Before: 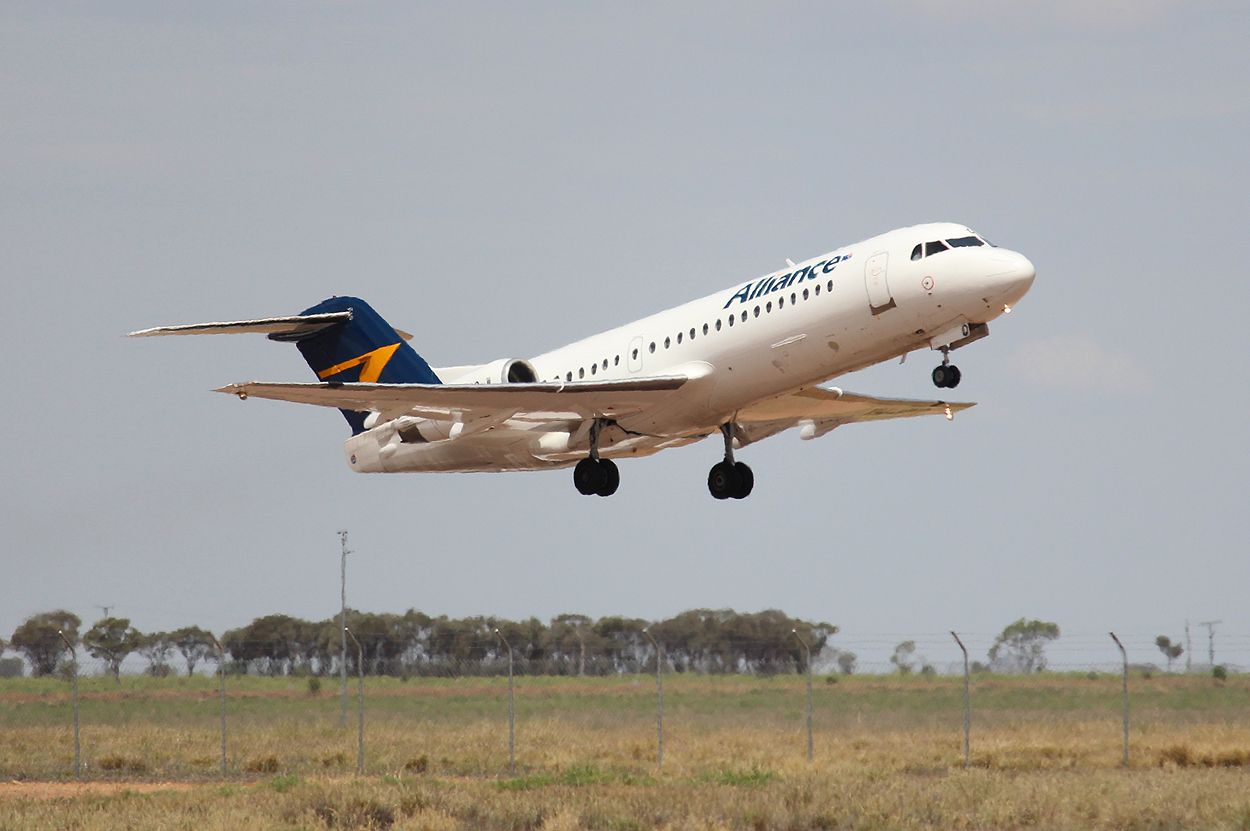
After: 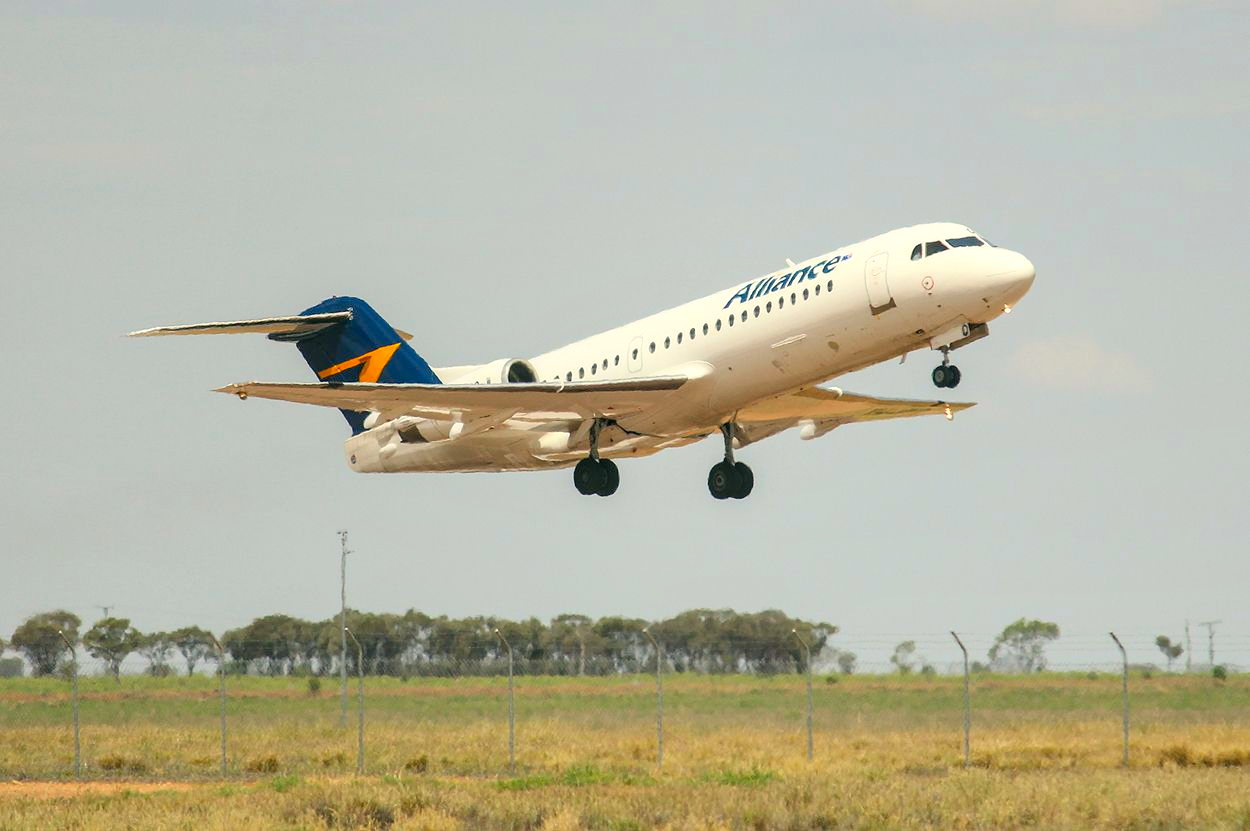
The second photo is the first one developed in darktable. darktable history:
contrast brightness saturation: contrast 0.069, brightness 0.174, saturation 0.395
color correction: highlights a* -0.377, highlights b* 9.29, shadows a* -8.7, shadows b* 1.5
local contrast: on, module defaults
